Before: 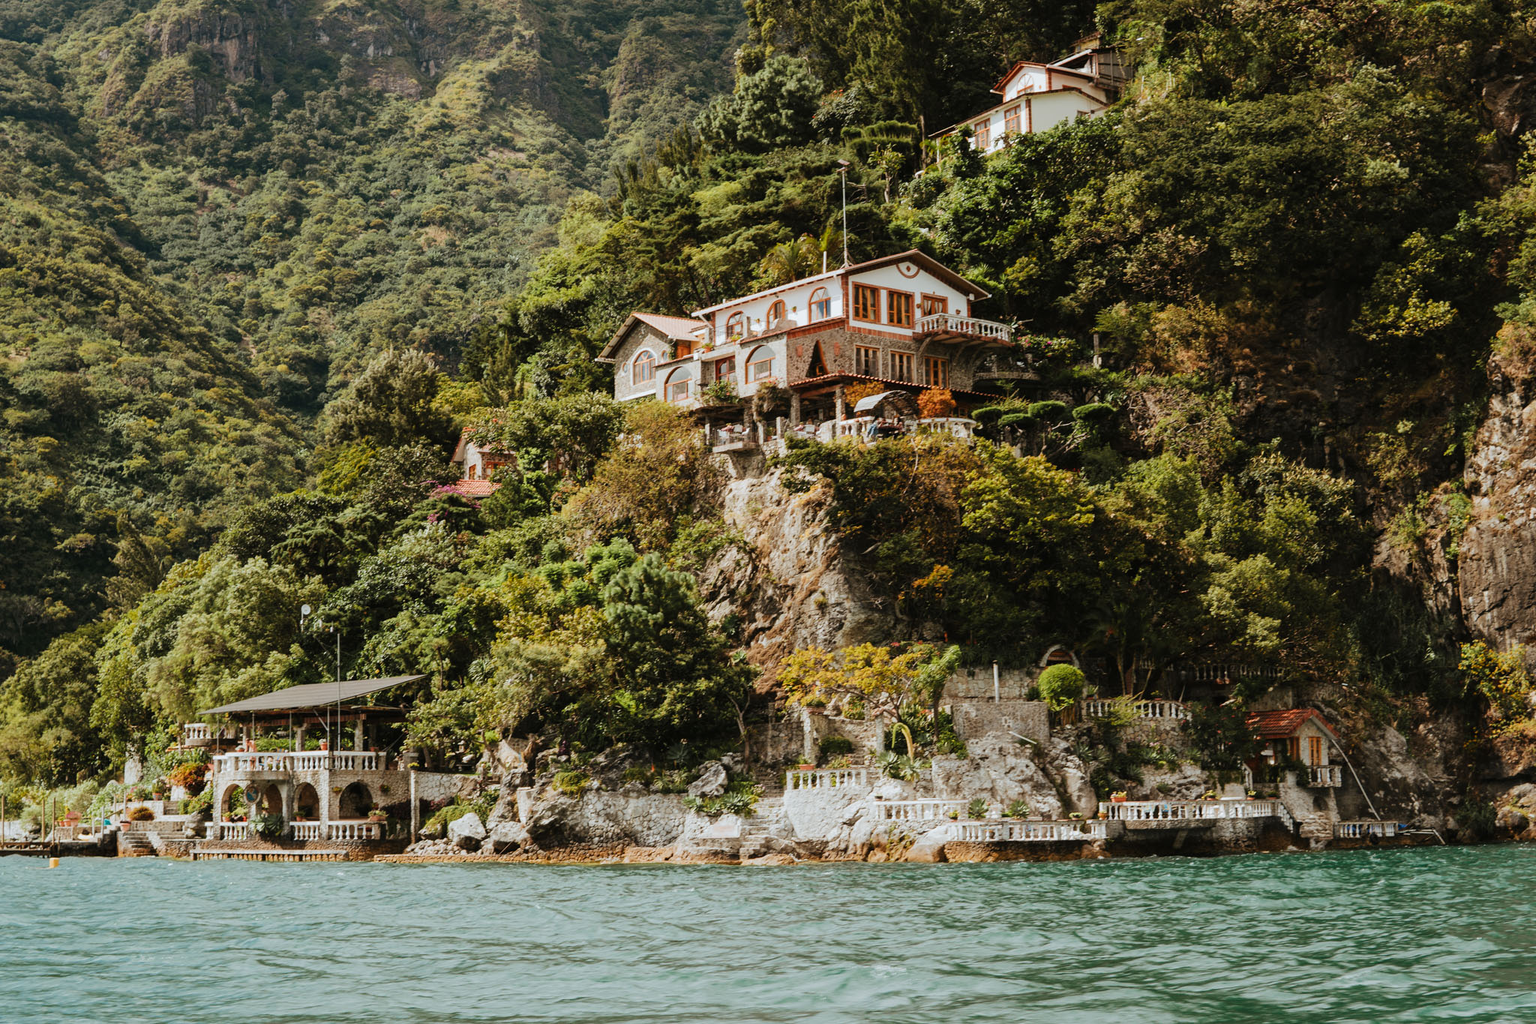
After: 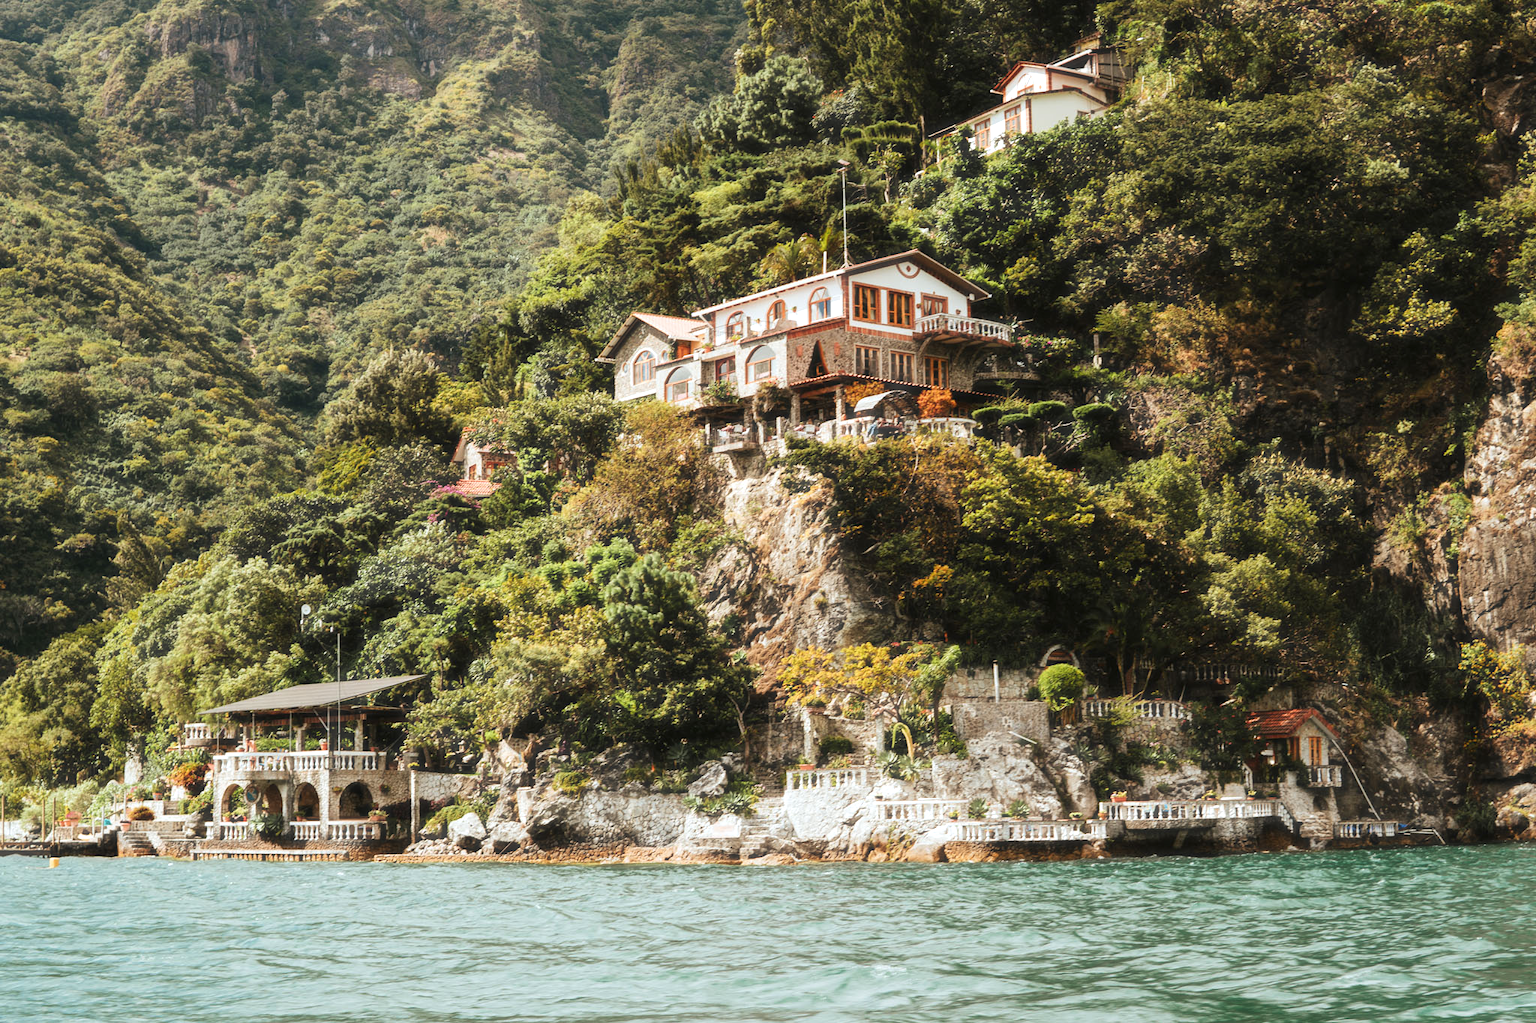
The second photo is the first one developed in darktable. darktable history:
exposure: exposure 0.522 EV, compensate highlight preservation false
haze removal: strength -0.099, compatibility mode true, adaptive false
